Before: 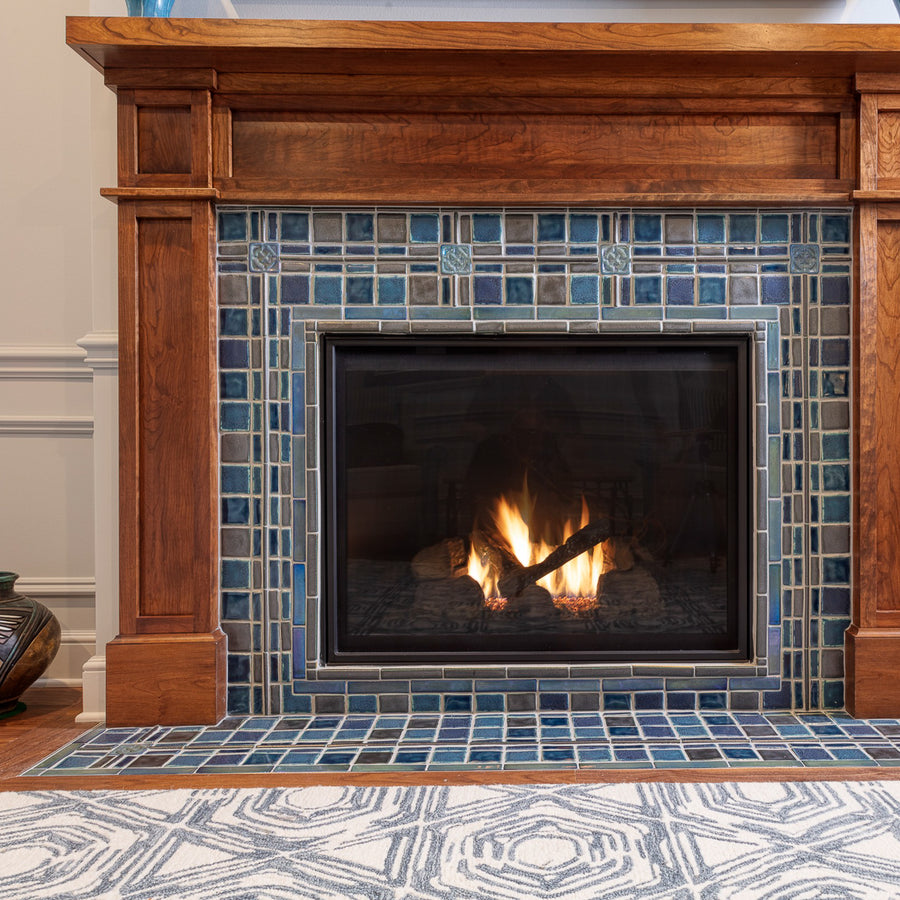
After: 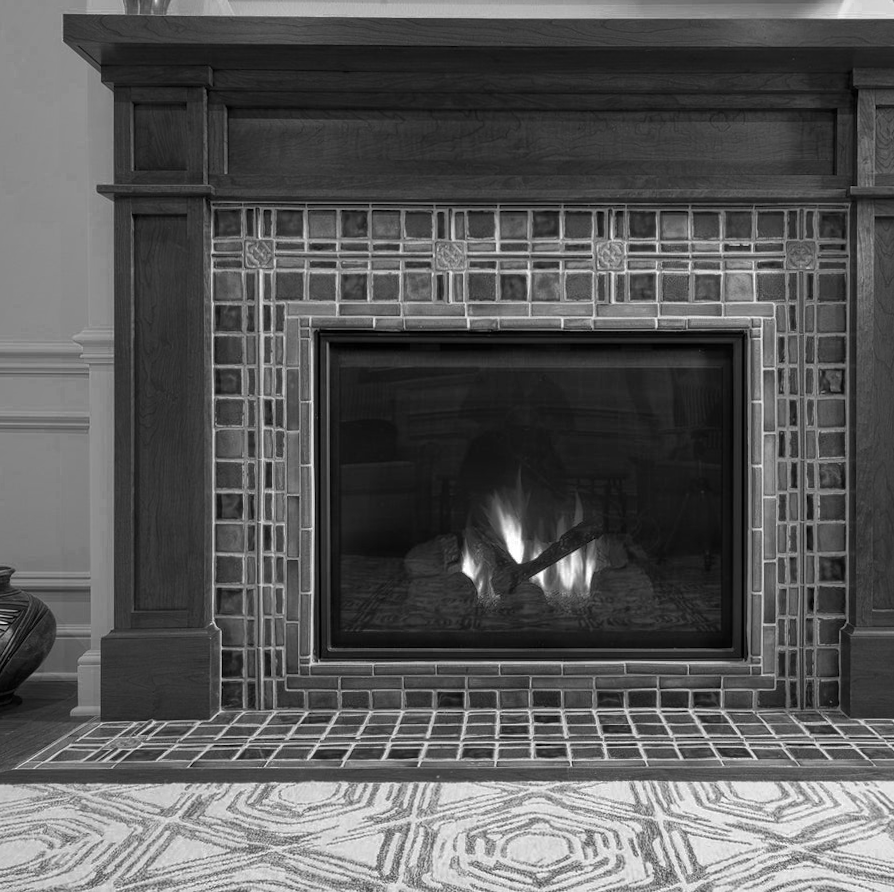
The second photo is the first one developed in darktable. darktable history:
rotate and perspective: rotation 0.192°, lens shift (horizontal) -0.015, crop left 0.005, crop right 0.996, crop top 0.006, crop bottom 0.99
color zones: curves: ch0 [(0.002, 0.429) (0.121, 0.212) (0.198, 0.113) (0.276, 0.344) (0.331, 0.541) (0.41, 0.56) (0.482, 0.289) (0.619, 0.227) (0.721, 0.18) (0.821, 0.435) (0.928, 0.555) (1, 0.587)]; ch1 [(0, 0) (0.143, 0) (0.286, 0) (0.429, 0) (0.571, 0) (0.714, 0) (0.857, 0)]
shadows and highlights: low approximation 0.01, soften with gaussian
